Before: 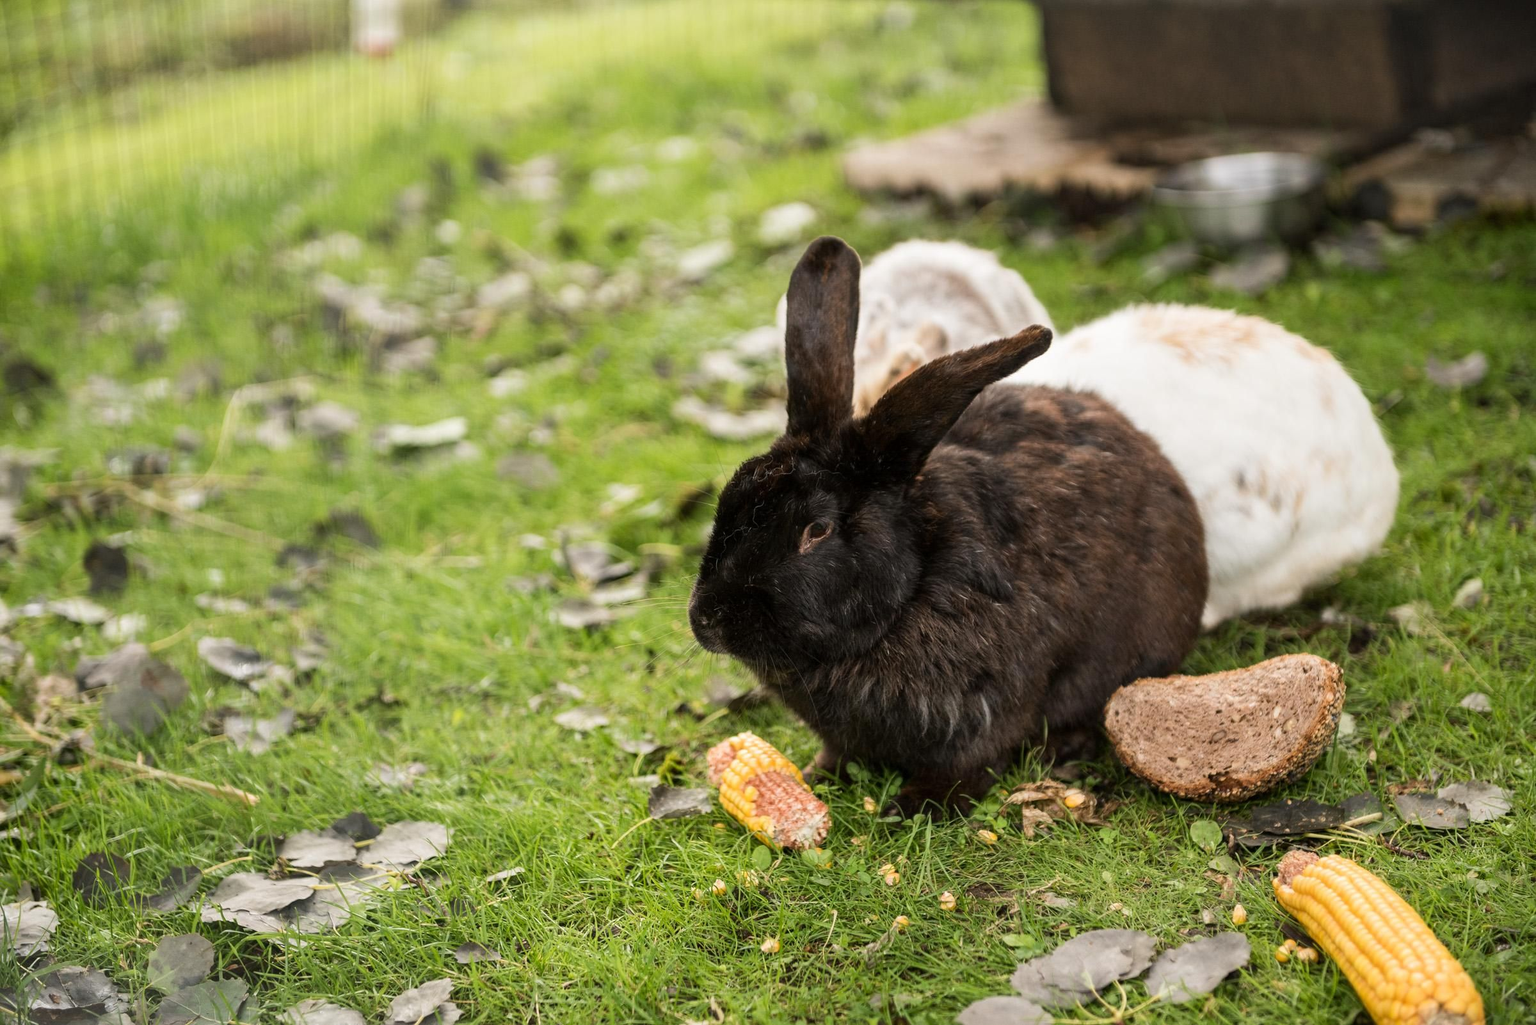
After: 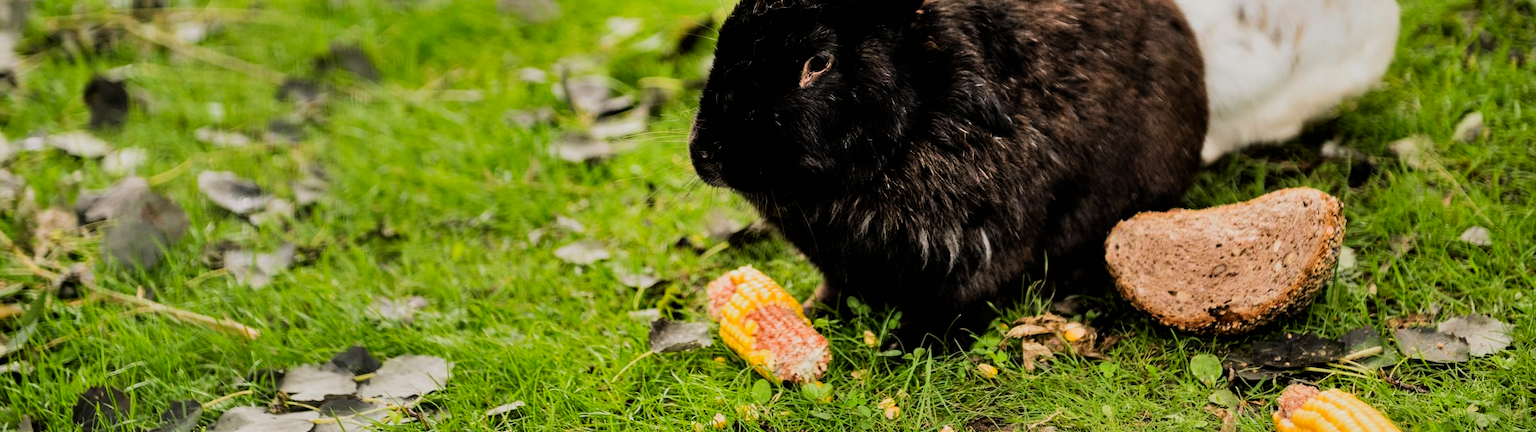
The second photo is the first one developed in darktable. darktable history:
crop: top 45.551%, bottom 12.262%
exposure: compensate highlight preservation false
shadows and highlights: radius 108.52, shadows 40.68, highlights -72.88, low approximation 0.01, soften with gaussian
color correction: saturation 1.34
filmic rgb: black relative exposure -5 EV, hardness 2.88, contrast 1.3, highlights saturation mix -30%
